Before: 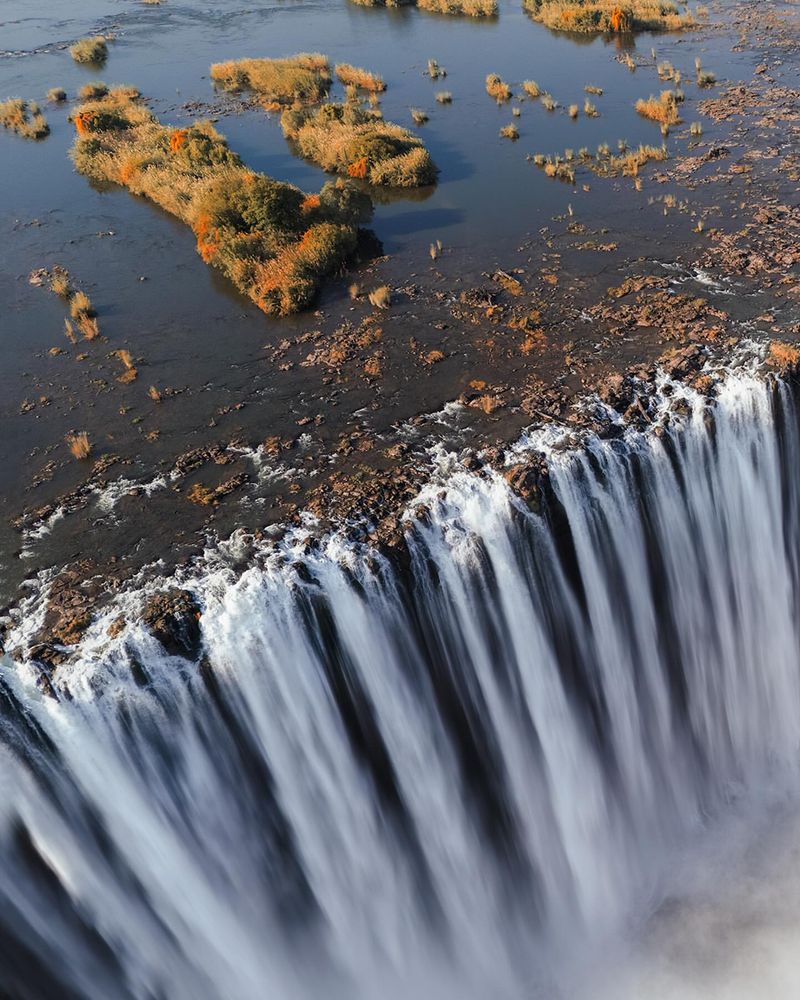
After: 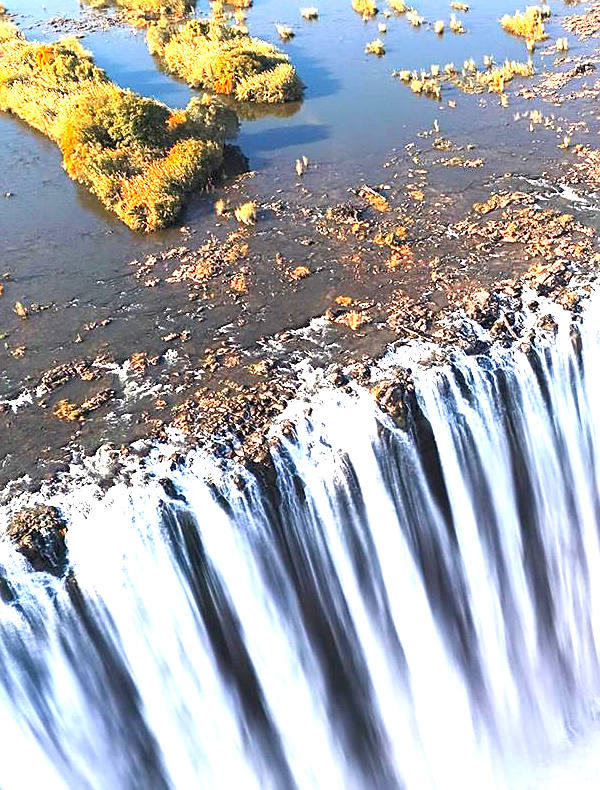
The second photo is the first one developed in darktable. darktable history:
exposure: exposure 2 EV, compensate highlight preservation false
crop: left 16.799%, top 8.481%, right 8.13%, bottom 12.458%
contrast brightness saturation: saturation 0.18
shadows and highlights: shadows 30.77, highlights 0.649, soften with gaussian
tone equalizer: on, module defaults
tone curve: curves: ch0 [(0, 0) (0.003, 0.003) (0.011, 0.015) (0.025, 0.031) (0.044, 0.056) (0.069, 0.083) (0.1, 0.113) (0.136, 0.145) (0.177, 0.184) (0.224, 0.225) (0.277, 0.275) (0.335, 0.327) (0.399, 0.385) (0.468, 0.447) (0.543, 0.528) (0.623, 0.611) (0.709, 0.703) (0.801, 0.802) (0.898, 0.902) (1, 1)], color space Lab, independent channels, preserve colors none
sharpen: on, module defaults
